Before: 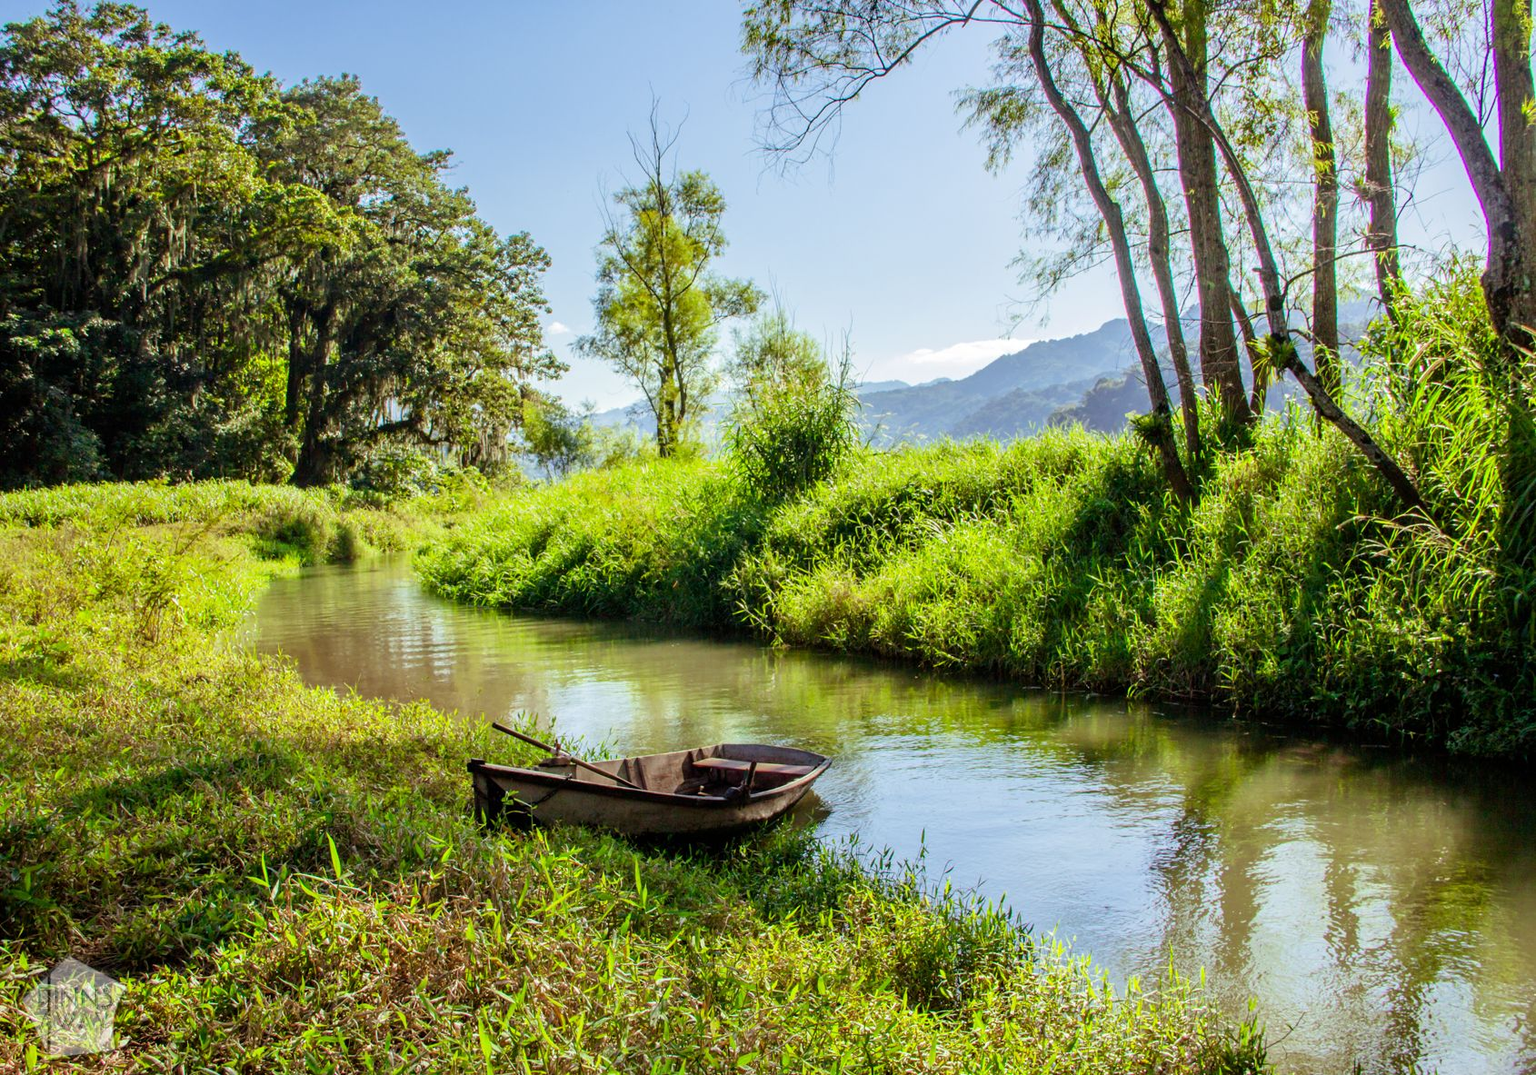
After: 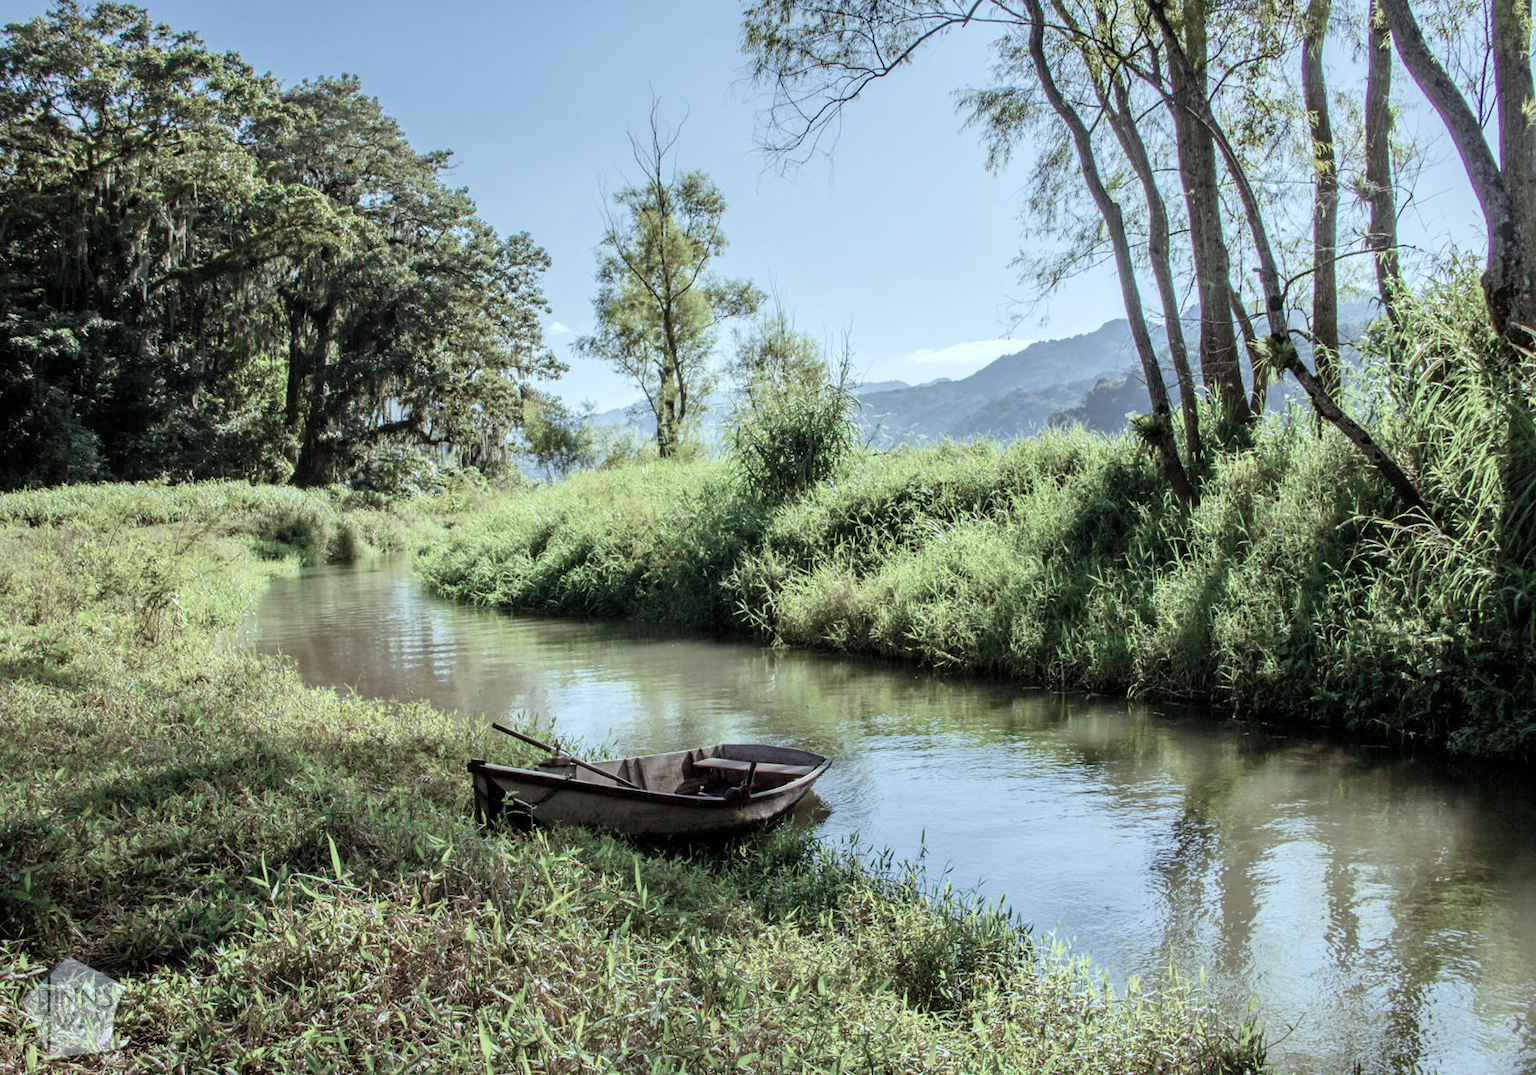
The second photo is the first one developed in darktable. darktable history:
color correction: highlights a* -9.65, highlights b* -21.81
color zones: curves: ch1 [(0, 0.292) (0.001, 0.292) (0.2, 0.264) (0.4, 0.248) (0.6, 0.248) (0.8, 0.264) (0.999, 0.292) (1, 0.292)]
